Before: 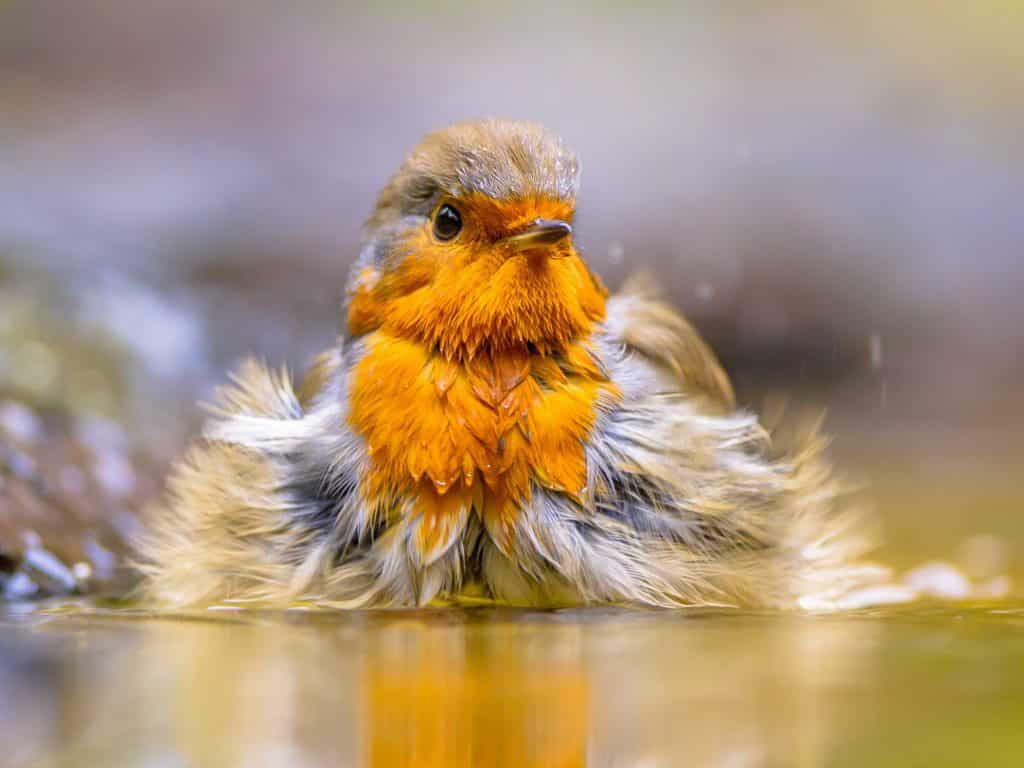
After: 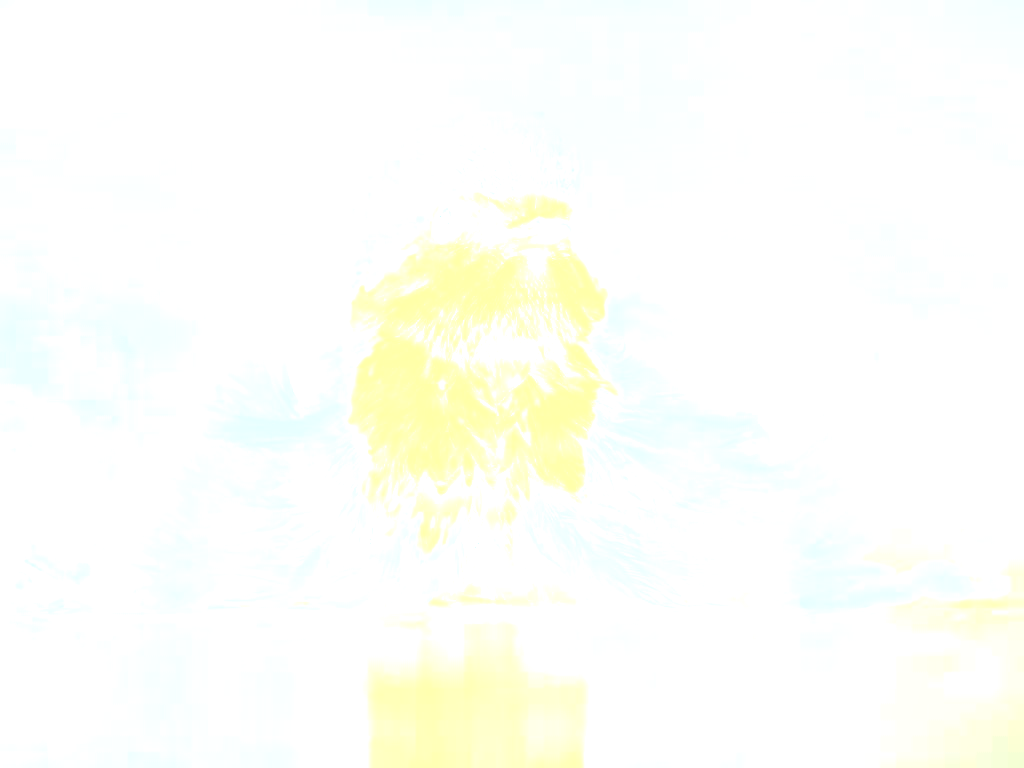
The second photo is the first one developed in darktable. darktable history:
sharpen: on, module defaults
bloom: size 25%, threshold 5%, strength 90%
color calibration: illuminant as shot in camera, x 0.442, y 0.413, temperature 2903.13 K
tone curve: curves: ch0 [(0, 0) (0.003, 0.203) (0.011, 0.203) (0.025, 0.21) (0.044, 0.22) (0.069, 0.231) (0.1, 0.243) (0.136, 0.255) (0.177, 0.277) (0.224, 0.305) (0.277, 0.346) (0.335, 0.412) (0.399, 0.492) (0.468, 0.571) (0.543, 0.658) (0.623, 0.75) (0.709, 0.837) (0.801, 0.905) (0.898, 0.955) (1, 1)], preserve colors none
